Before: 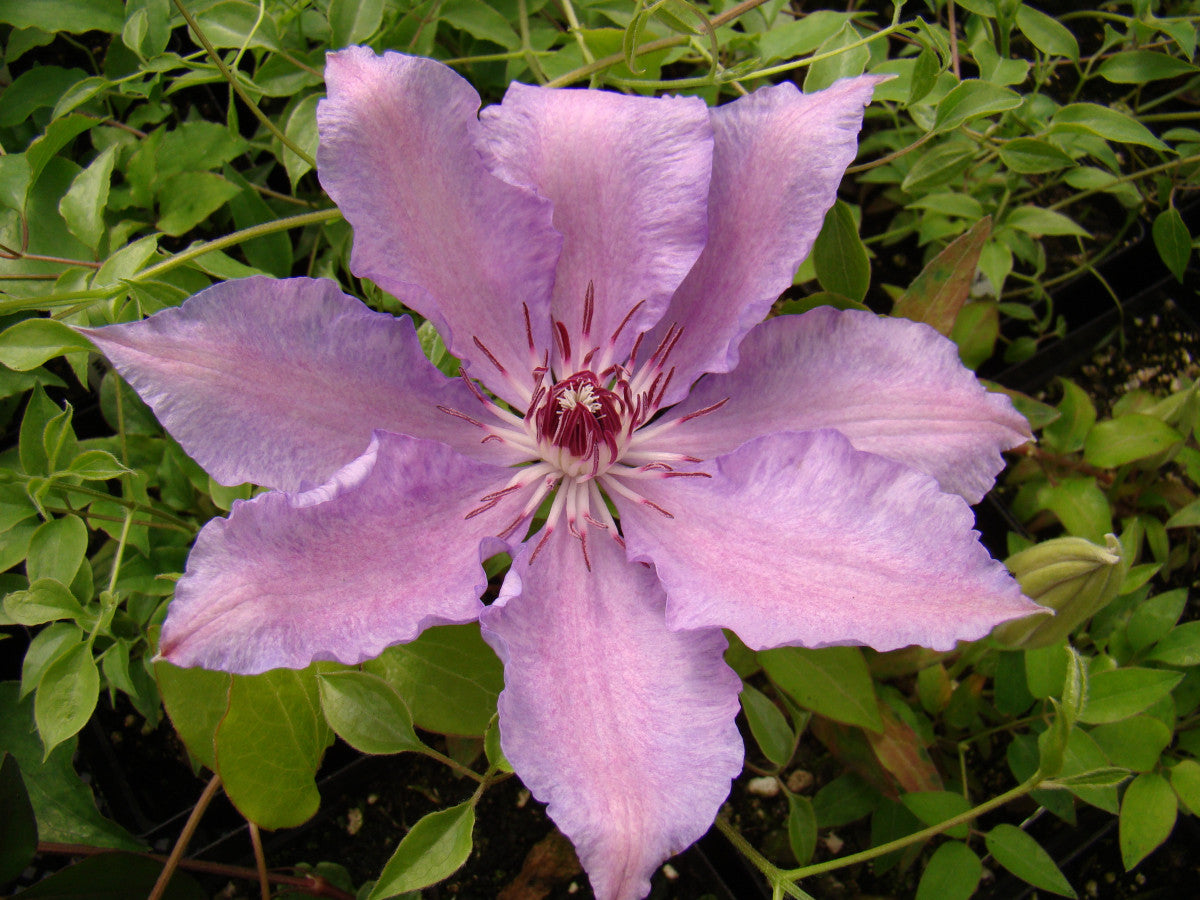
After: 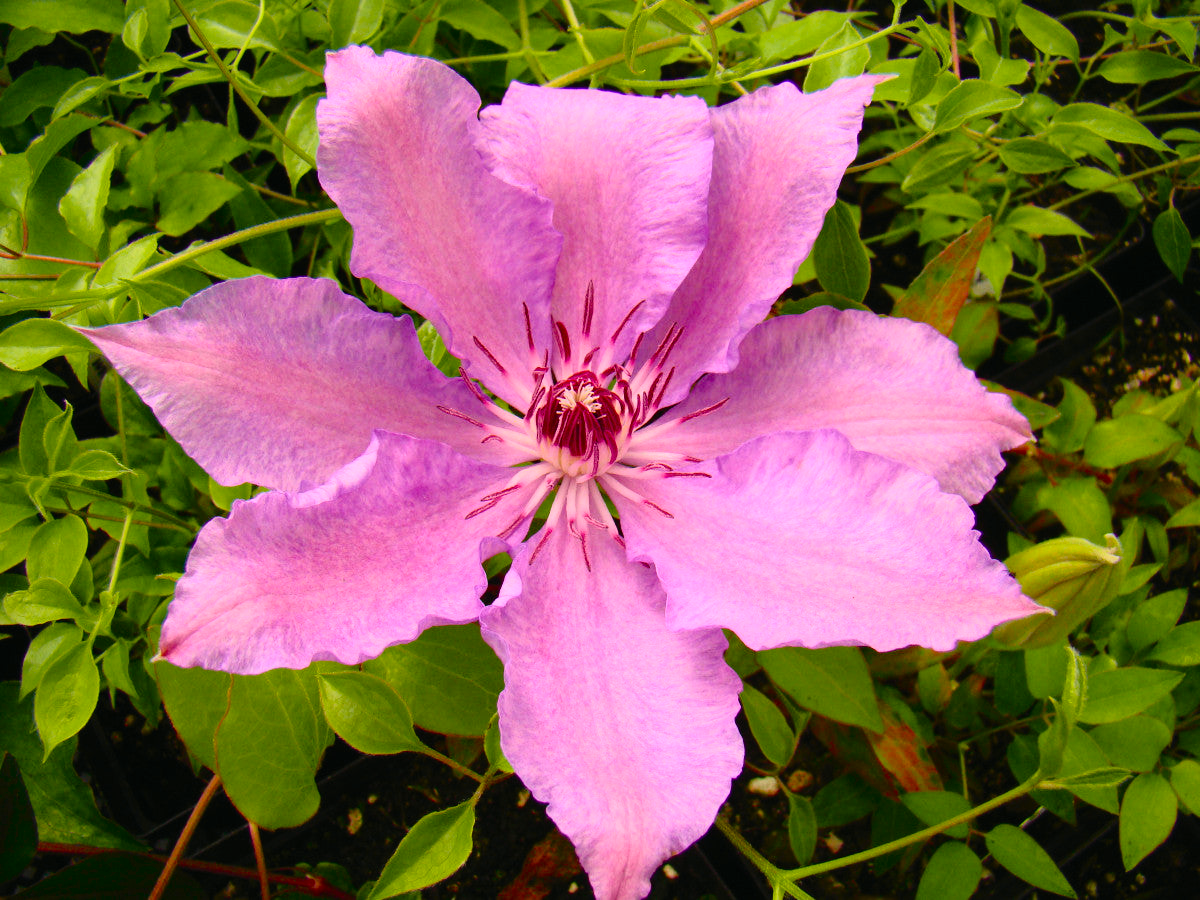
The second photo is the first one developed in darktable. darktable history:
tone curve: curves: ch0 [(0, 0.012) (0.144, 0.137) (0.326, 0.386) (0.489, 0.573) (0.656, 0.763) (0.849, 0.902) (1, 0.974)]; ch1 [(0, 0) (0.366, 0.367) (0.475, 0.453) (0.494, 0.493) (0.504, 0.497) (0.544, 0.579) (0.562, 0.619) (0.622, 0.694) (1, 1)]; ch2 [(0, 0) (0.333, 0.346) (0.375, 0.375) (0.424, 0.43) (0.476, 0.492) (0.502, 0.503) (0.533, 0.541) (0.572, 0.615) (0.605, 0.656) (0.641, 0.709) (1, 1)], color space Lab, independent channels, preserve colors none
color balance rgb: perceptual saturation grading › global saturation 20%, global vibrance 20%
